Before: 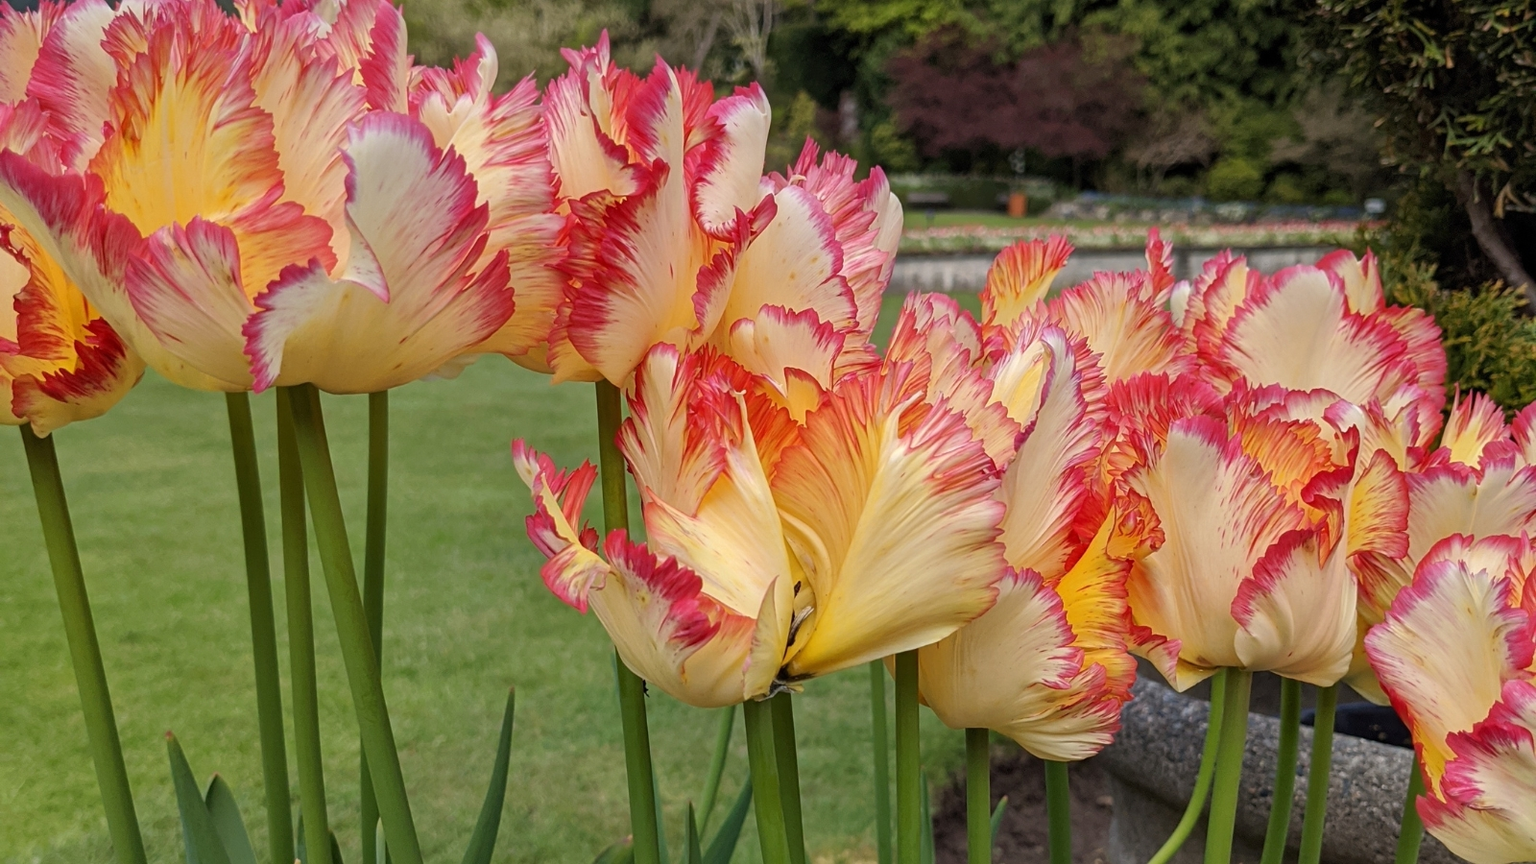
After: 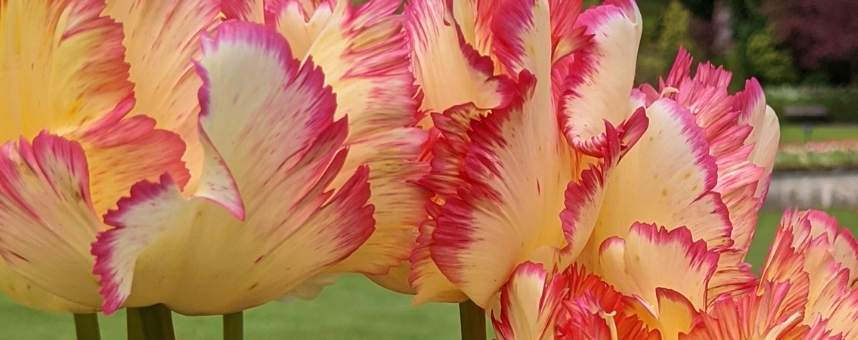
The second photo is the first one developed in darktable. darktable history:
crop: left 10.121%, top 10.631%, right 36.218%, bottom 51.526%
velvia: strength 45%
